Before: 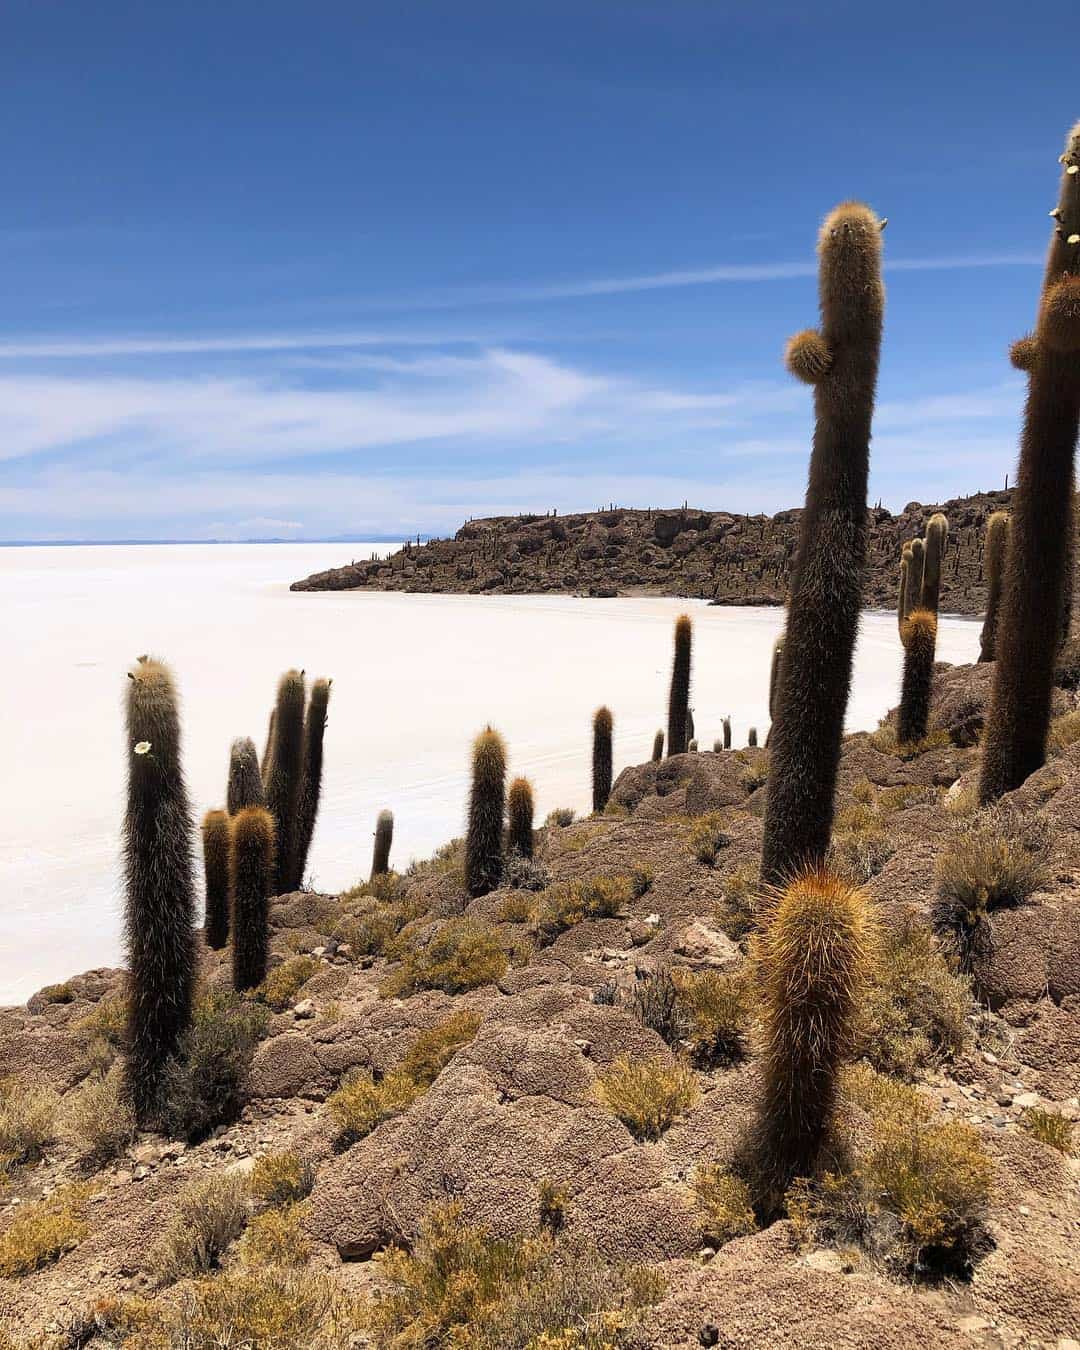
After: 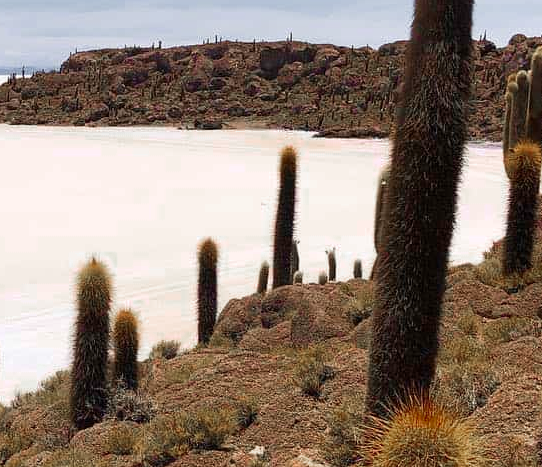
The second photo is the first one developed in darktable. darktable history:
color zones: curves: ch0 [(0, 0.48) (0.209, 0.398) (0.305, 0.332) (0.429, 0.493) (0.571, 0.5) (0.714, 0.5) (0.857, 0.5) (1, 0.48)]; ch1 [(0, 0.736) (0.143, 0.625) (0.225, 0.371) (0.429, 0.256) (0.571, 0.241) (0.714, 0.213) (0.857, 0.48) (1, 0.736)]; ch2 [(0, 0.448) (0.143, 0.498) (0.286, 0.5) (0.429, 0.5) (0.571, 0.5) (0.714, 0.5) (0.857, 0.5) (1, 0.448)]
crop: left 36.607%, top 34.735%, right 13.146%, bottom 30.611%
velvia: on, module defaults
